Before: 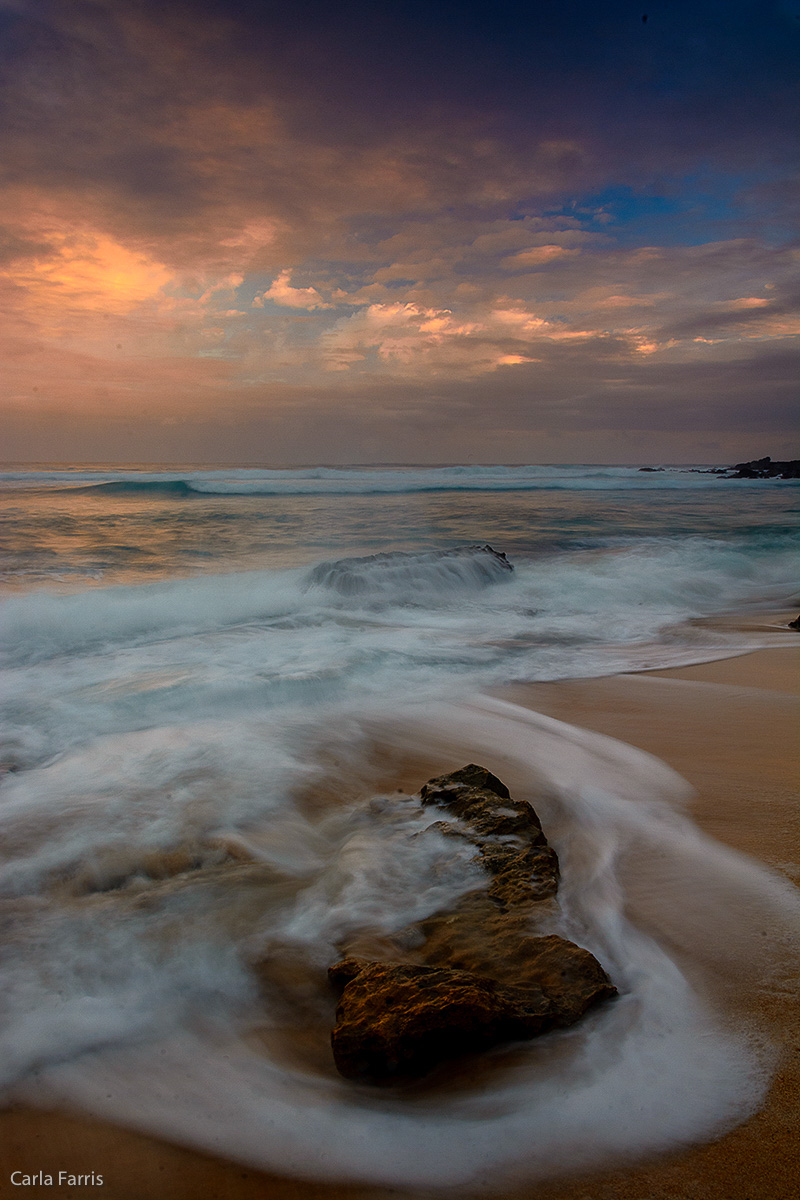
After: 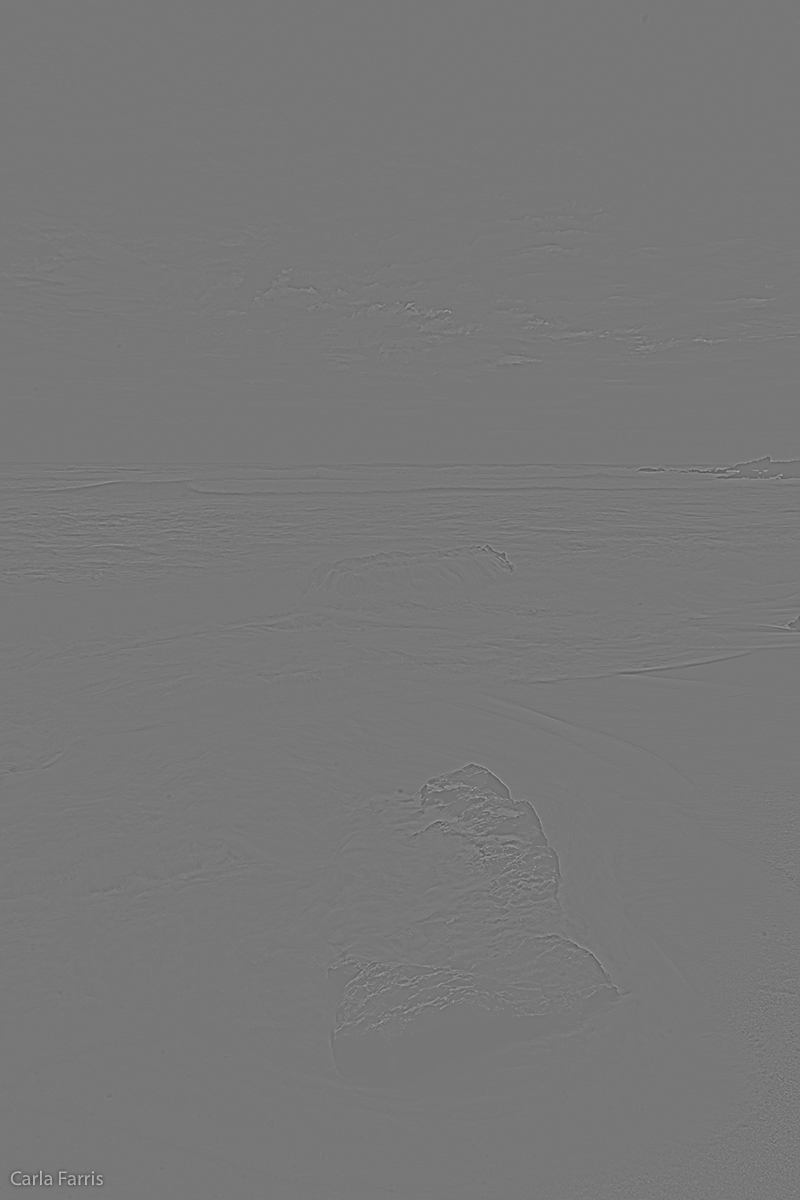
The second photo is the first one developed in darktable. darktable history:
shadows and highlights: shadows 24.5, highlights -78.15, soften with gaussian
tone curve: curves: ch0 [(0, 0) (0.118, 0.034) (0.182, 0.124) (0.265, 0.214) (0.504, 0.508) (0.783, 0.825) (1, 1)], color space Lab, linked channels, preserve colors none
contrast equalizer: octaves 7, y [[0.6 ×6], [0.55 ×6], [0 ×6], [0 ×6], [0 ×6]], mix 0.3
color contrast: green-magenta contrast 1.55, blue-yellow contrast 1.83
exposure: exposure -0.36 EV, compensate highlight preservation false
monochrome: on, module defaults
sharpen: on, module defaults
highpass: sharpness 5.84%, contrast boost 8.44%
